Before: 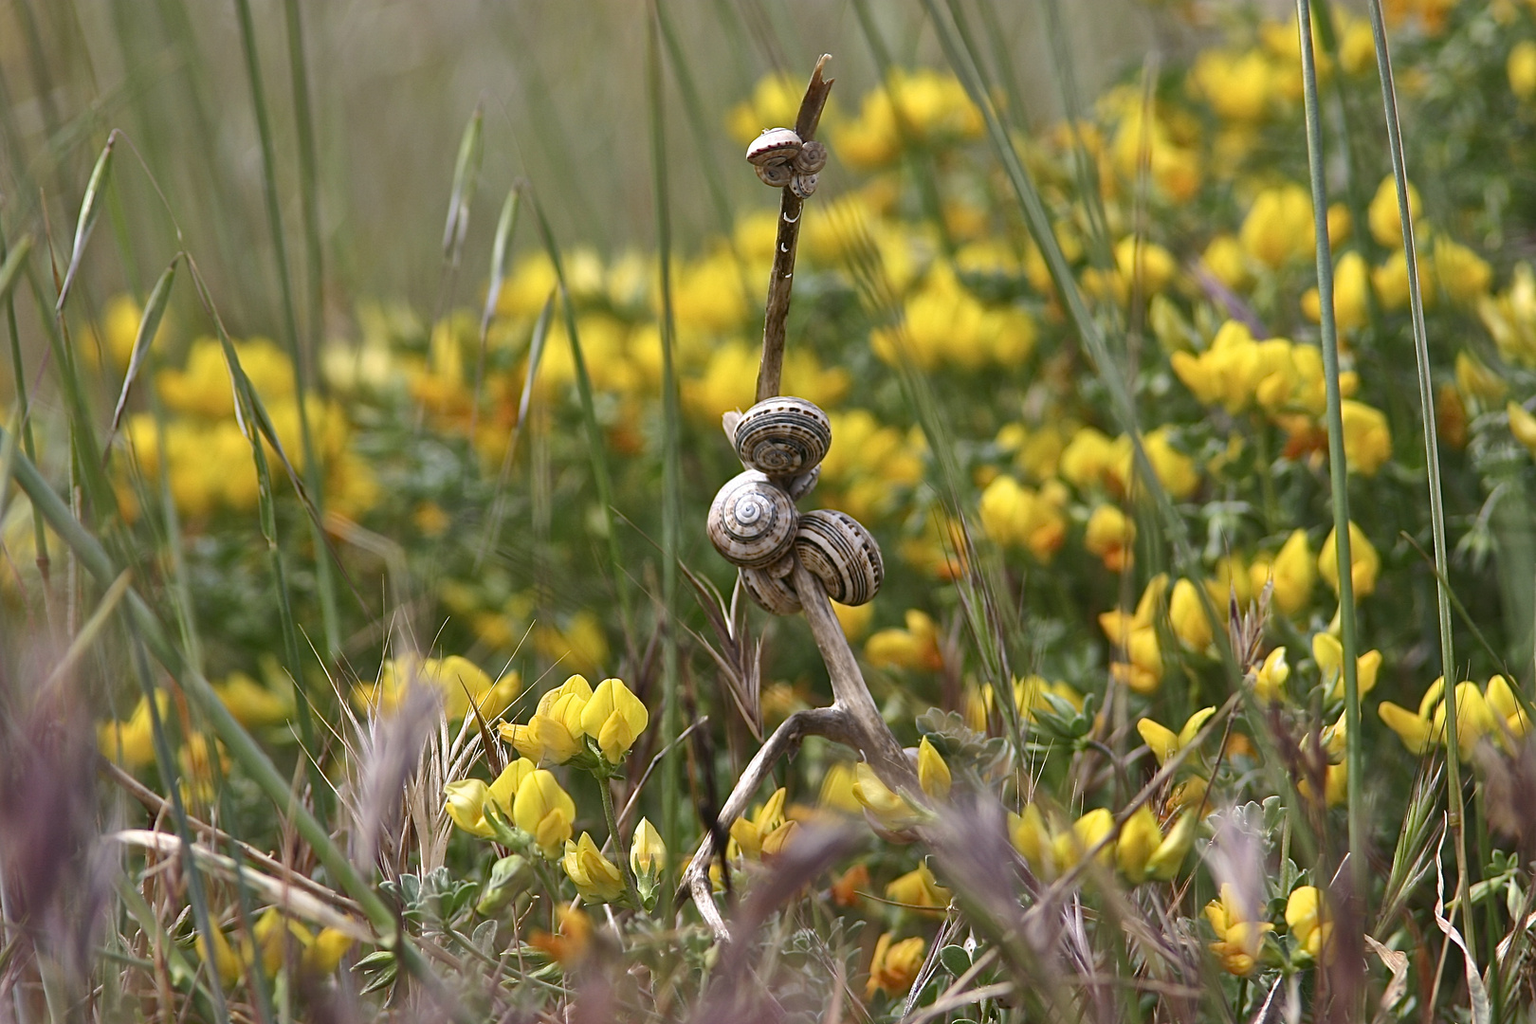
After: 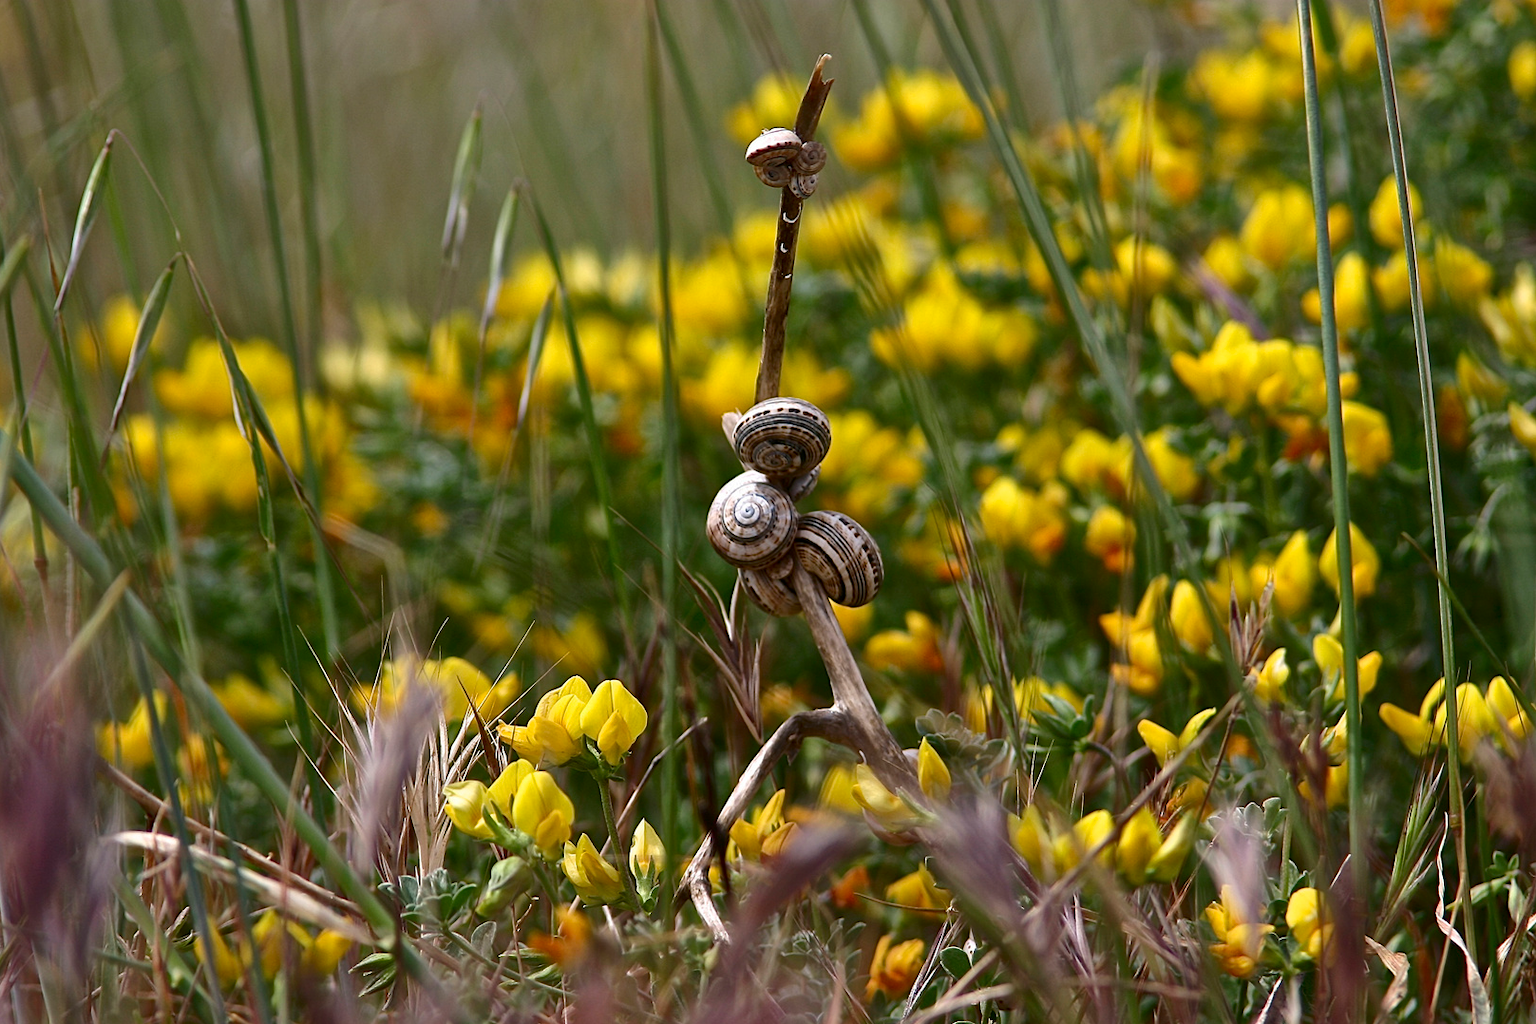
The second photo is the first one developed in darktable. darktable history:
contrast brightness saturation: contrast 0.07, brightness -0.13, saturation 0.06
crop and rotate: left 0.126%
